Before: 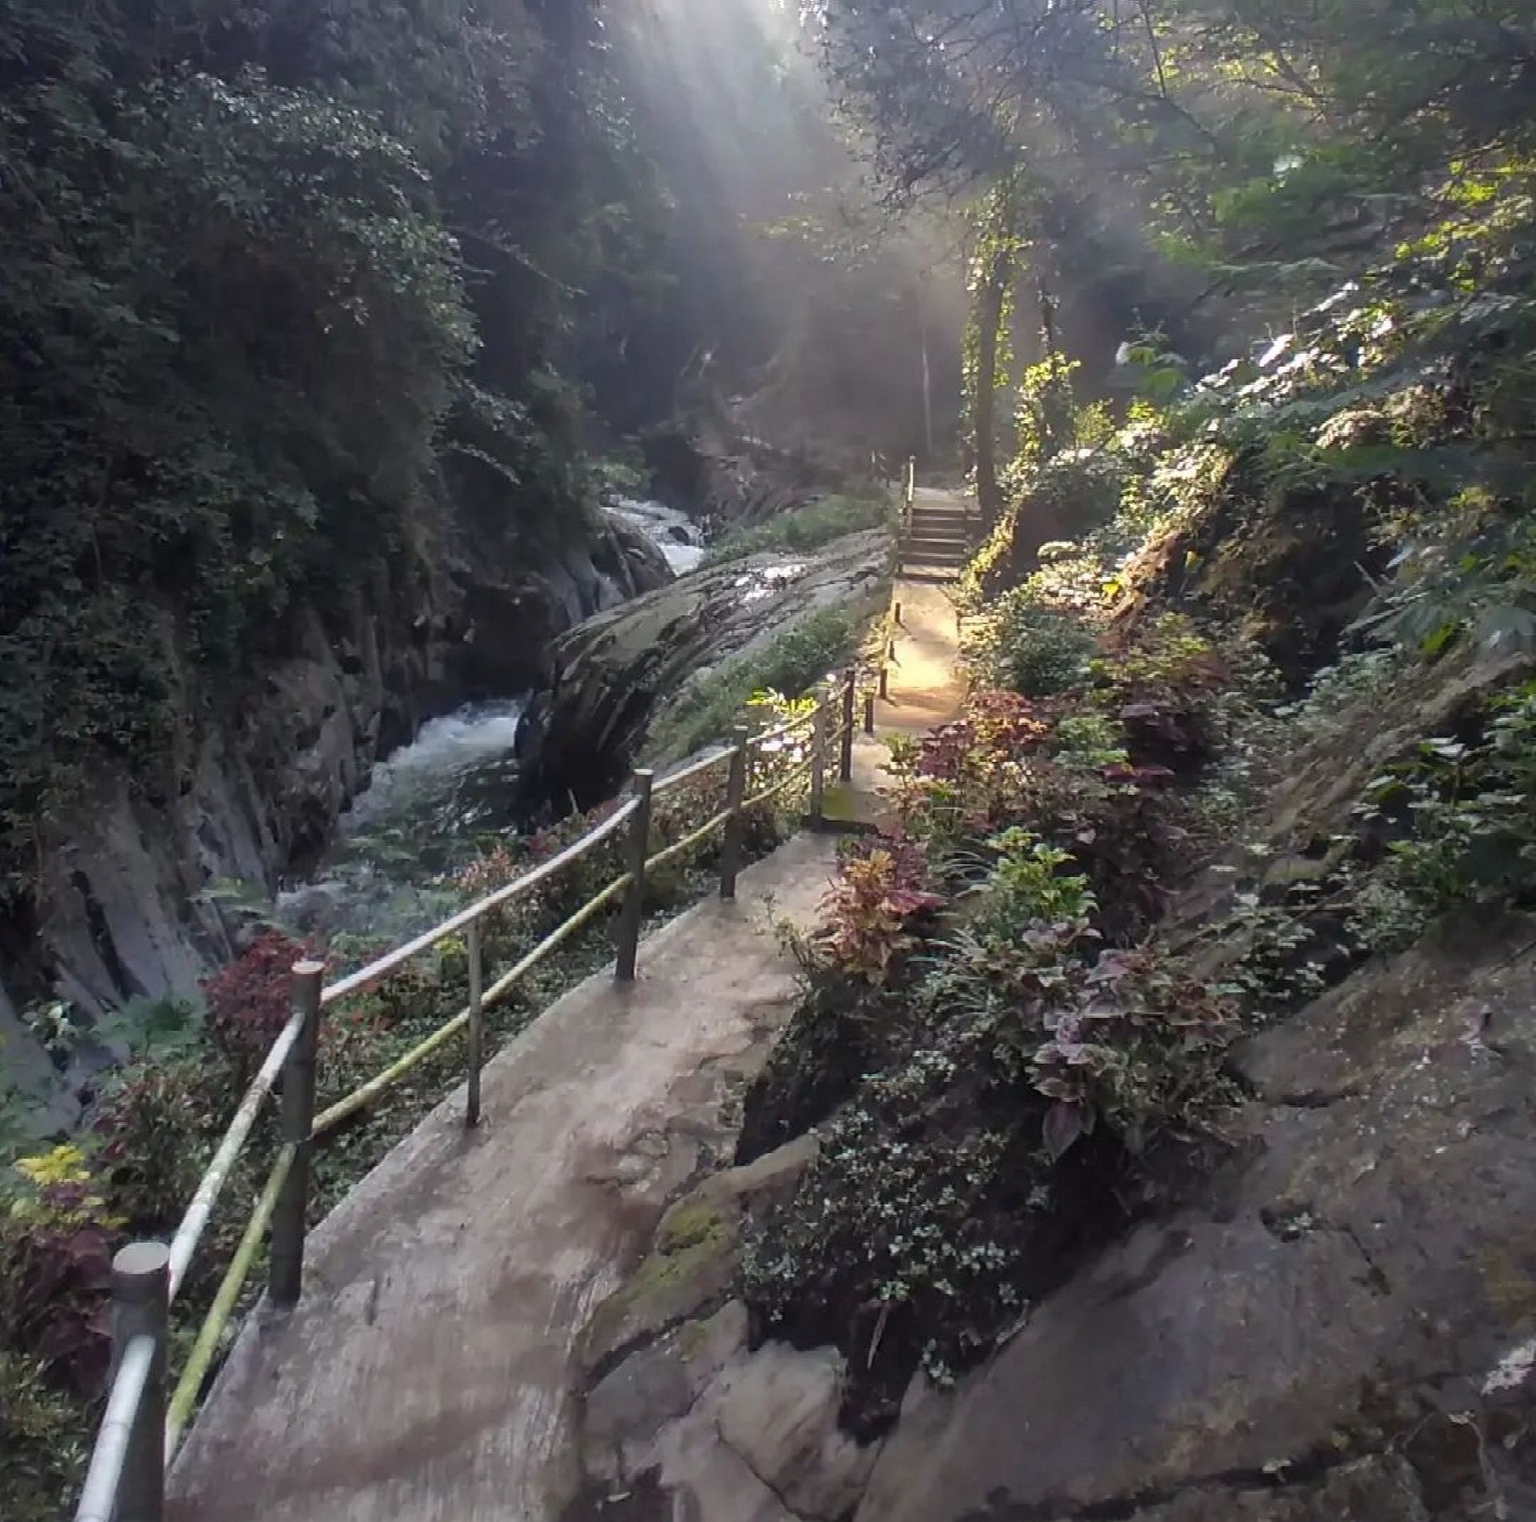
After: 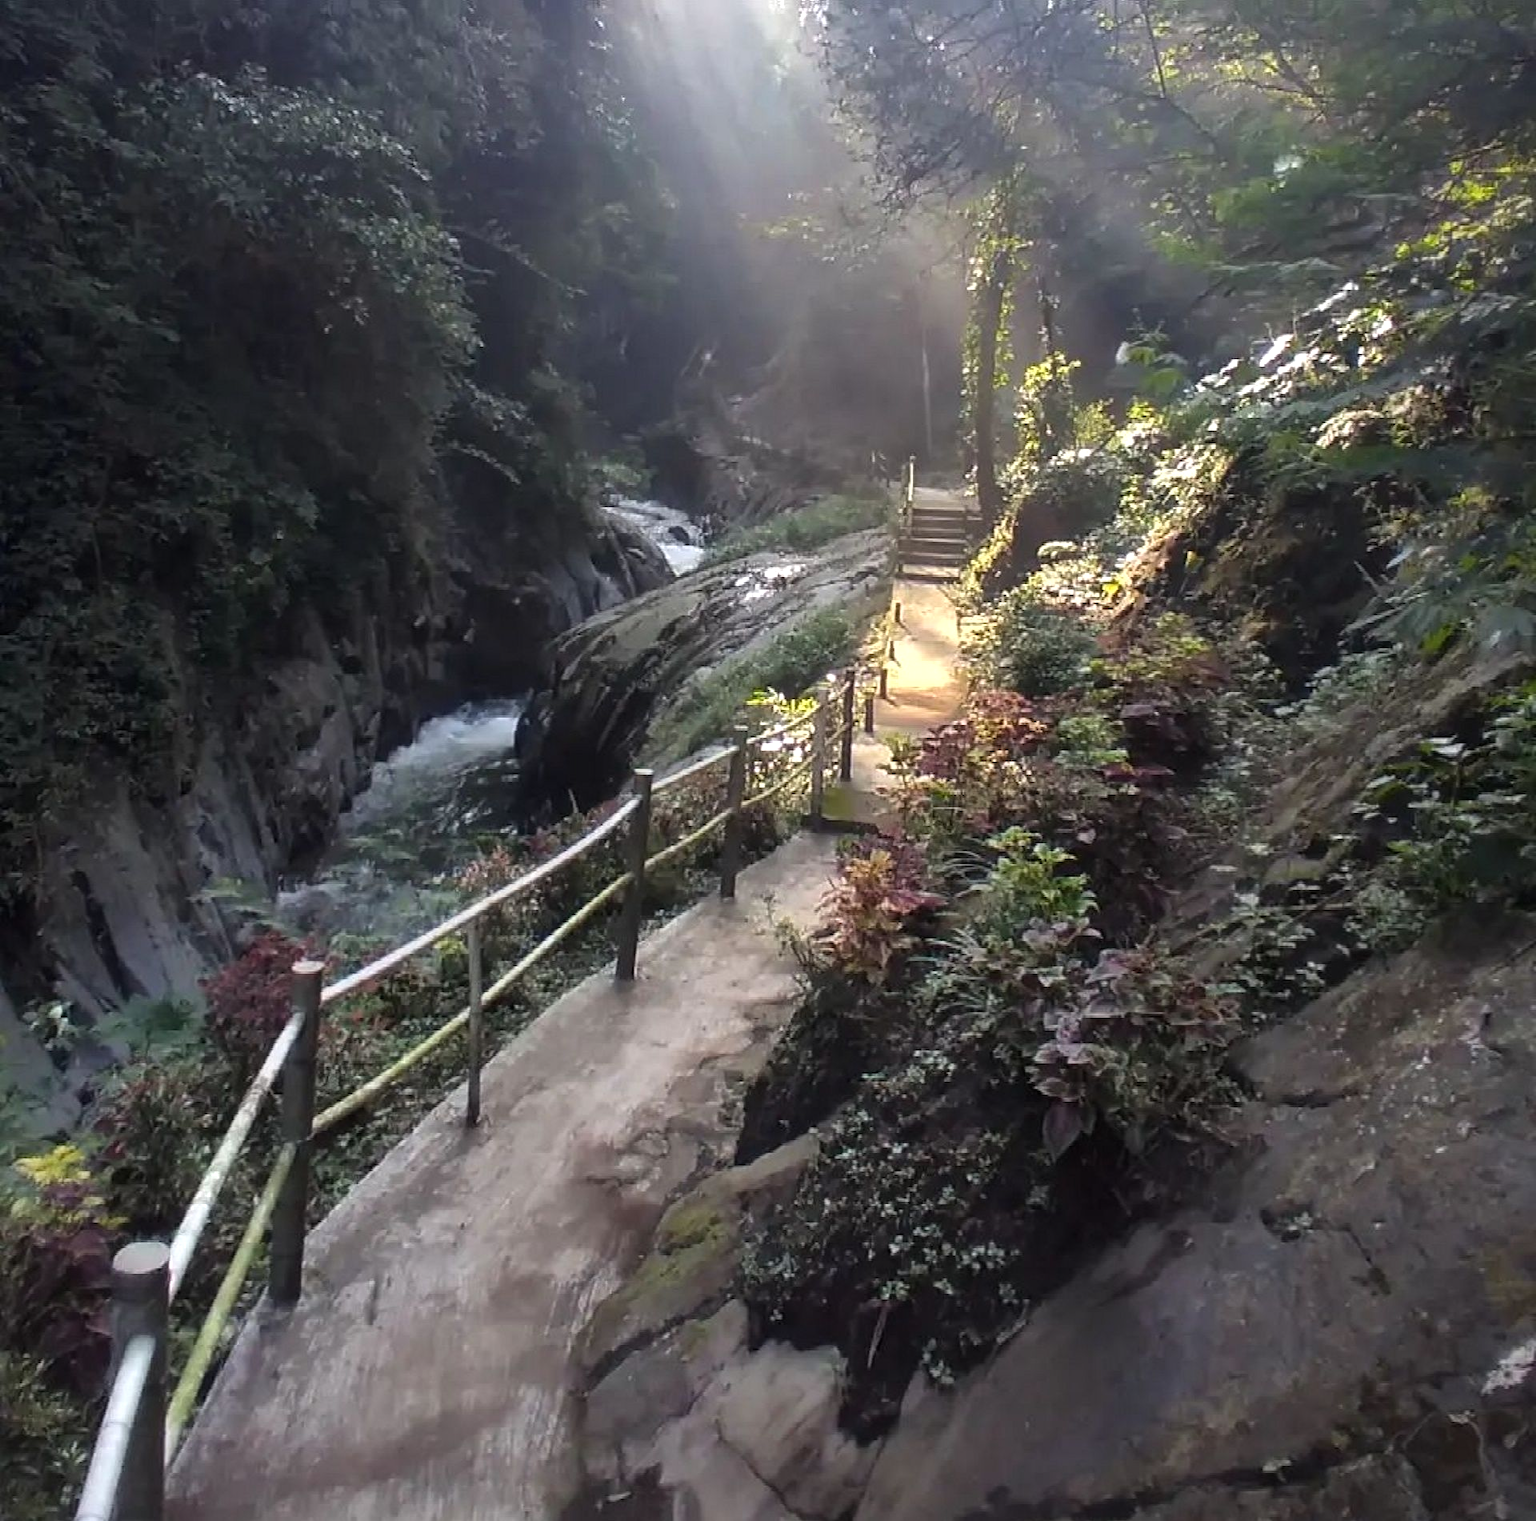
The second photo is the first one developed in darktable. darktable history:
tone equalizer: -8 EV -0.416 EV, -7 EV -0.357 EV, -6 EV -0.351 EV, -5 EV -0.187 EV, -3 EV 0.199 EV, -2 EV 0.312 EV, -1 EV 0.397 EV, +0 EV 0.421 EV, smoothing diameter 2.23%, edges refinement/feathering 16, mask exposure compensation -1.57 EV, filter diffusion 5
